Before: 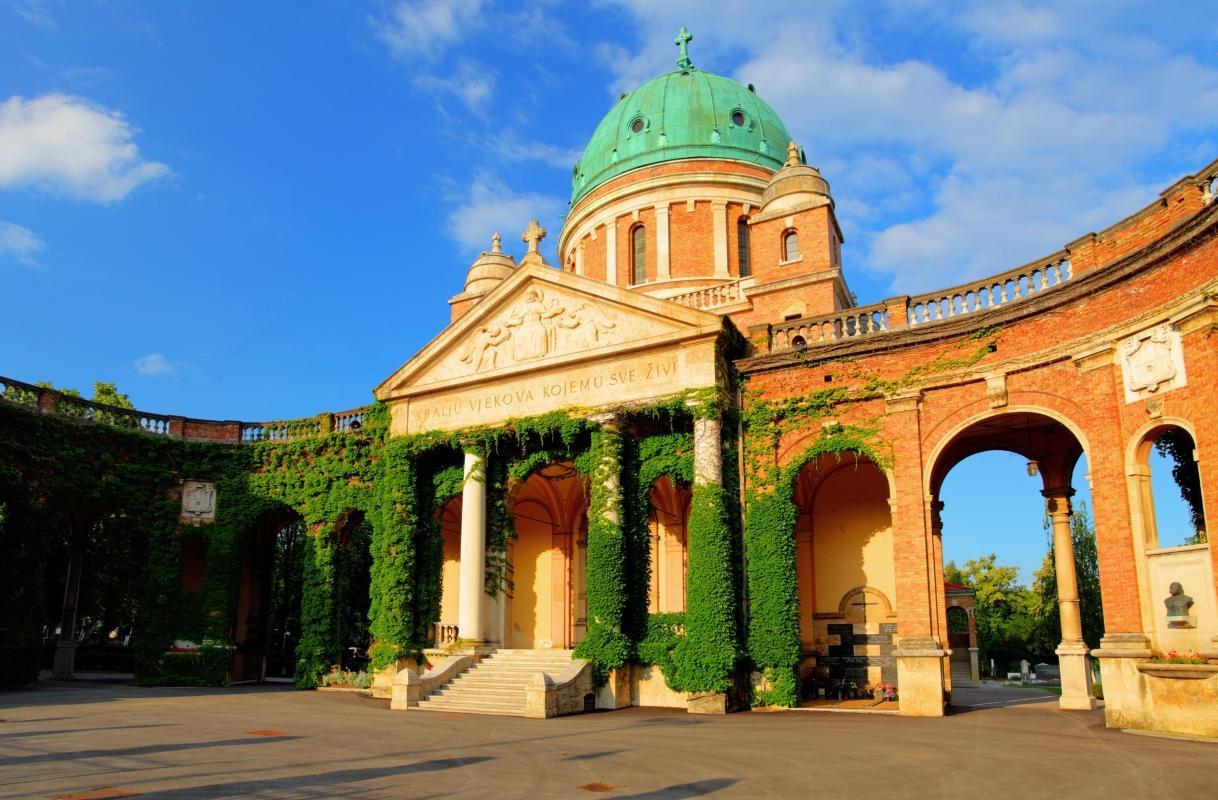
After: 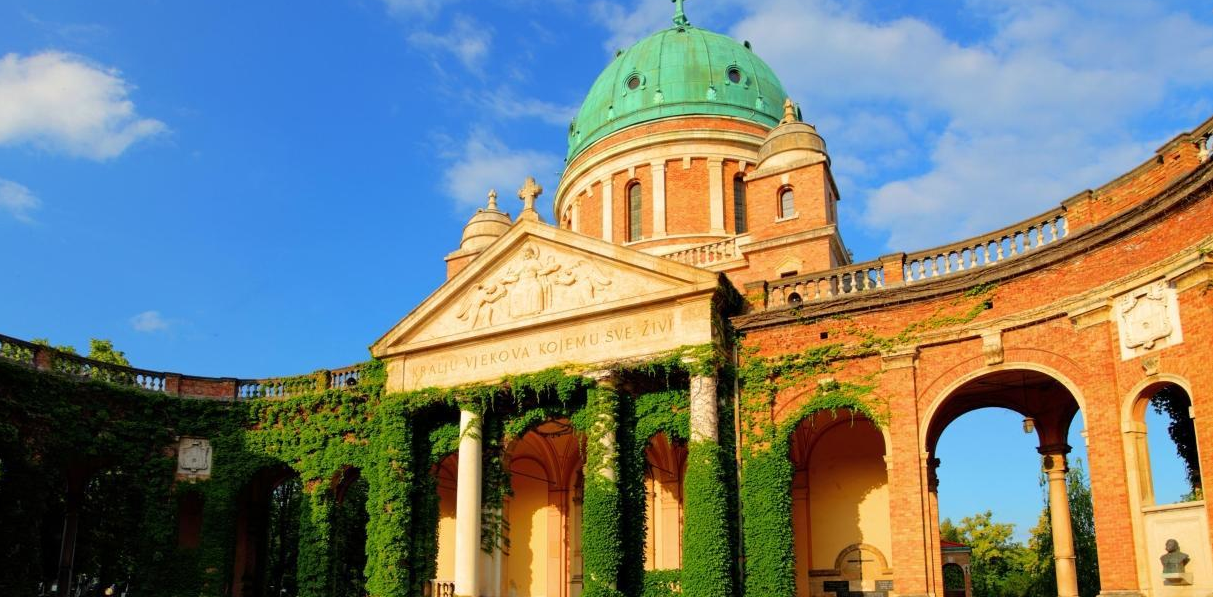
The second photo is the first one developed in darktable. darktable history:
crop: left 0.387%, top 5.469%, bottom 19.809%
color calibration: x 0.342, y 0.355, temperature 5146 K
